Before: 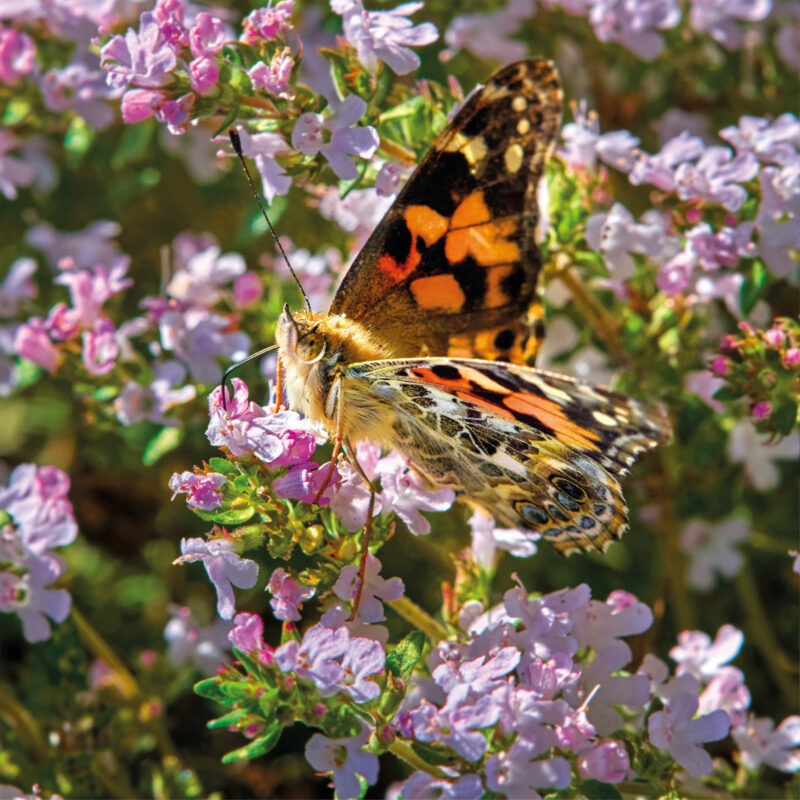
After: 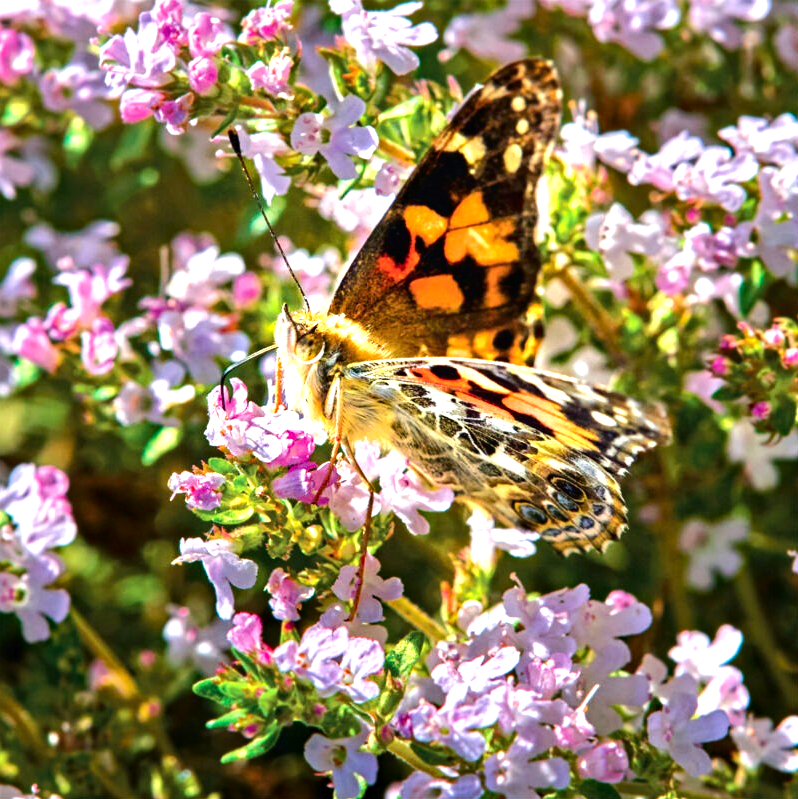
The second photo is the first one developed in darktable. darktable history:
color calibration: illuminant same as pipeline (D50), adaptation none (bypass), x 0.332, y 0.334, temperature 5003.13 K
exposure: black level correction 0, exposure 1.1 EV, compensate highlight preservation false
tone curve: curves: ch0 [(0, 0) (0.003, 0.008) (0.011, 0.011) (0.025, 0.014) (0.044, 0.021) (0.069, 0.029) (0.1, 0.042) (0.136, 0.06) (0.177, 0.09) (0.224, 0.126) (0.277, 0.177) (0.335, 0.243) (0.399, 0.31) (0.468, 0.388) (0.543, 0.484) (0.623, 0.585) (0.709, 0.683) (0.801, 0.775) (0.898, 0.873) (1, 1)], color space Lab, independent channels, preserve colors none
haze removal: compatibility mode true, adaptive false
crop and rotate: left 0.135%, bottom 0.008%
tone equalizer: on, module defaults
